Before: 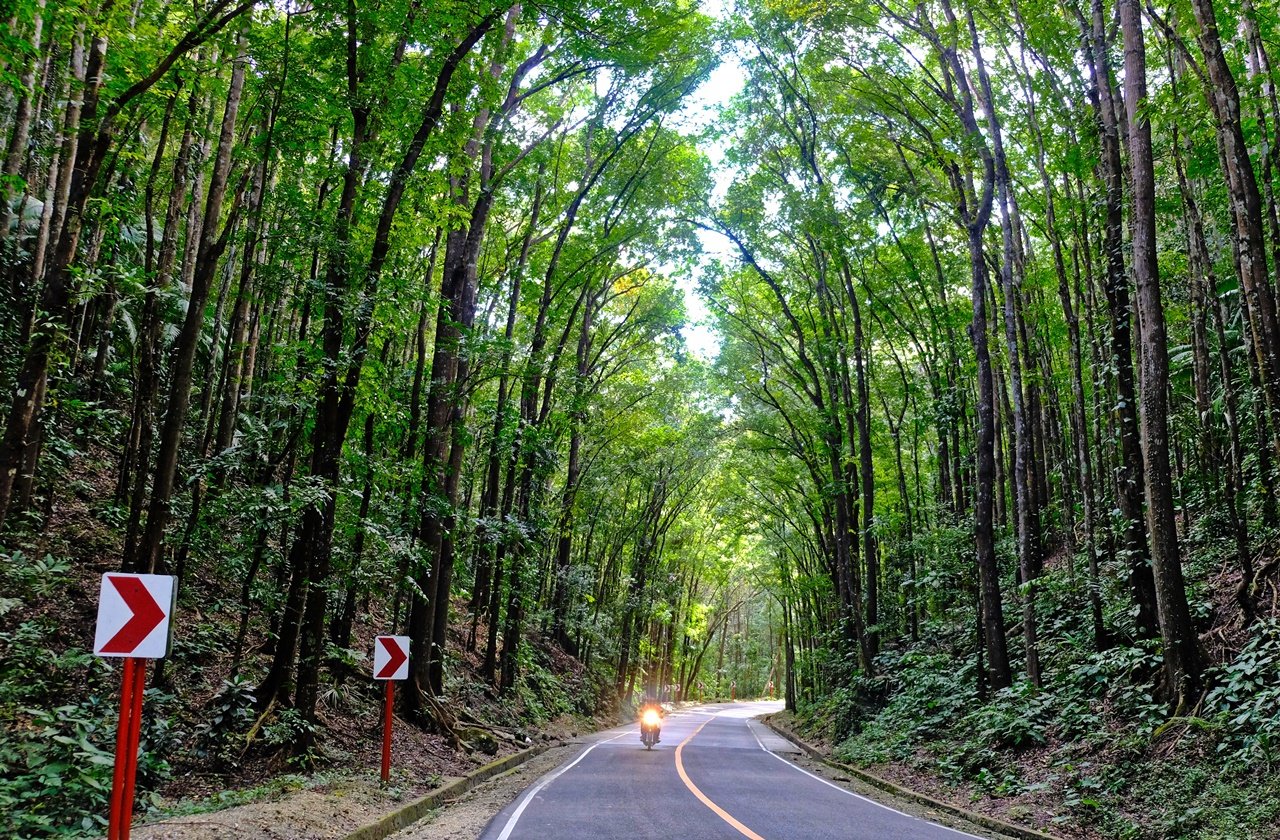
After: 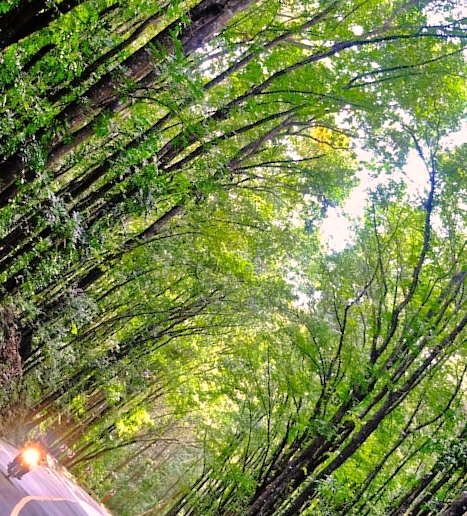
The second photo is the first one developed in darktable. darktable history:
color correction: highlights a* 12.16, highlights b* 5.44
tone equalizer: -7 EV 0.157 EV, -6 EV 0.622 EV, -5 EV 1.13 EV, -4 EV 1.34 EV, -3 EV 1.12 EV, -2 EV 0.6 EV, -1 EV 0.156 EV, smoothing 1
crop and rotate: angle -45.79°, top 16.566%, right 0.915%, bottom 11.647%
